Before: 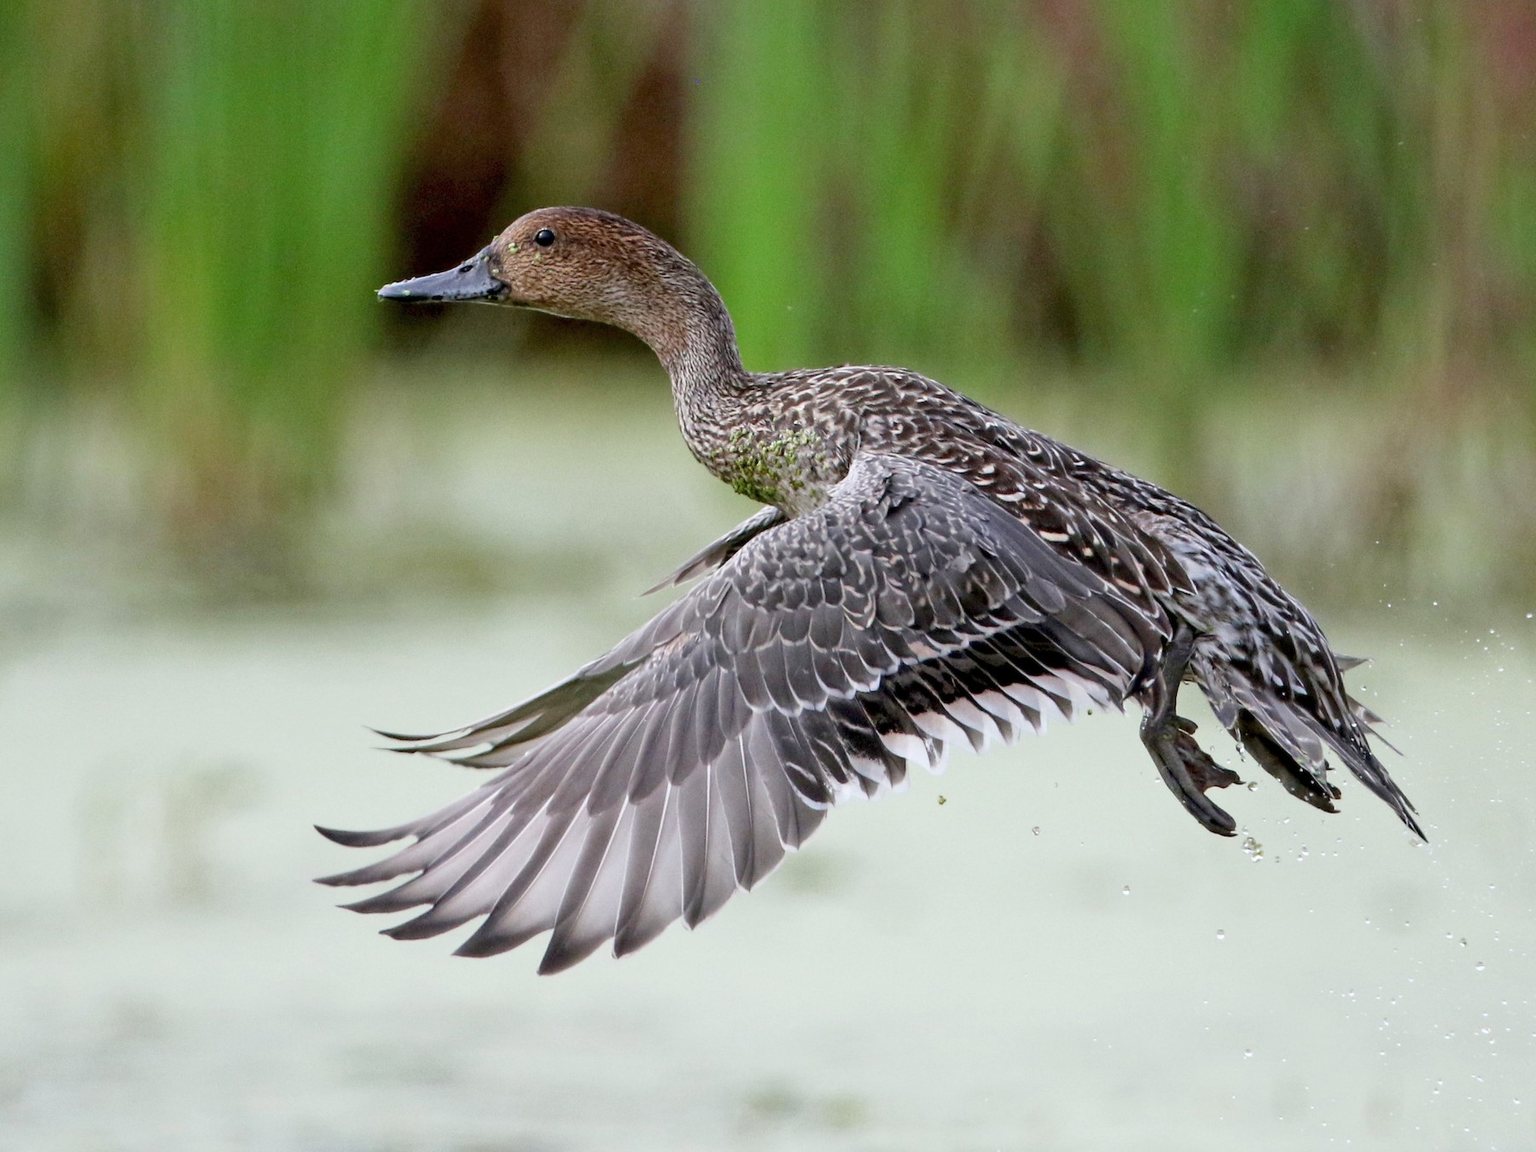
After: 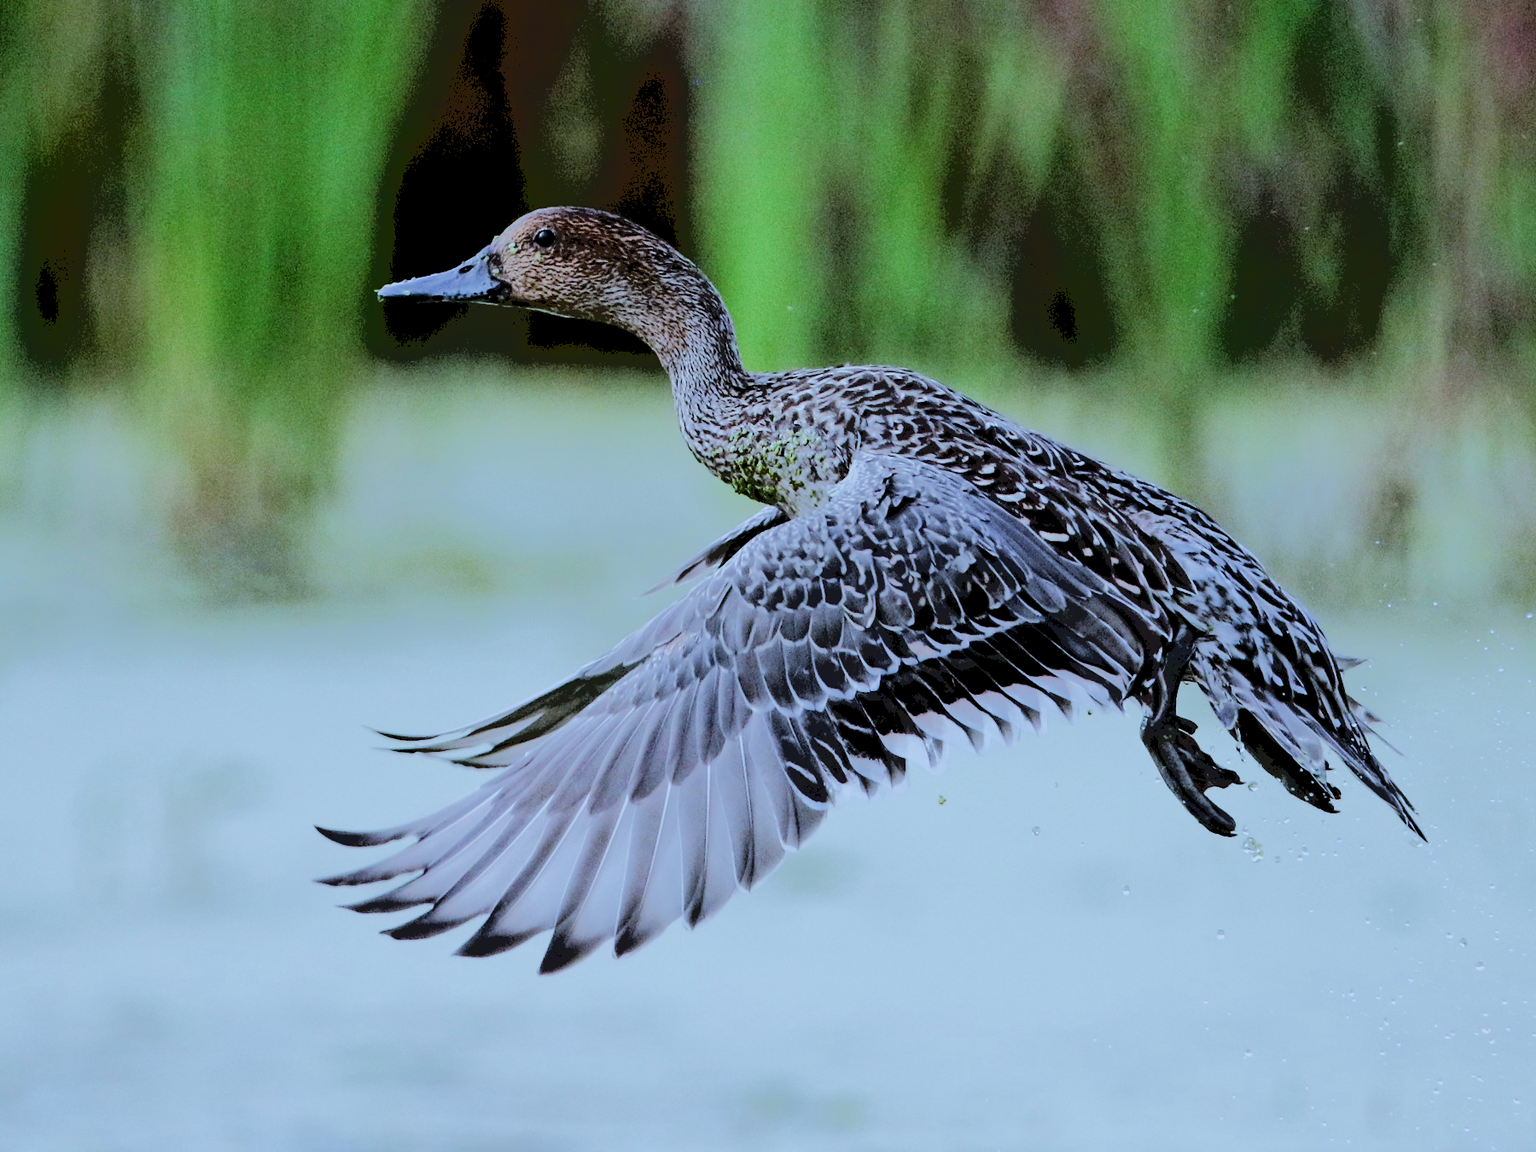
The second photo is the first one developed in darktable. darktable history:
base curve: curves: ch0 [(0.065, 0.026) (0.236, 0.358) (0.53, 0.546) (0.777, 0.841) (0.924, 0.992)], preserve colors average RGB
exposure: black level correction 0.056, exposure -0.039 EV
white balance: red 0.926, green 1.003, blue 1.133
filmic rgb: middle gray luminance 21.73%, black relative exposure -14 EV, white relative exposure 2.96 EV, target black luminance 0%, hardness 8.81, latitude 59.69%, contrast 1.208, highlights saturation mix 5%, shadows ↔ highlights balance 41.6%
rgb levels: preserve colors sum RGB, levels [[0.038, 0.433, 0.934], [0, 0.5, 1], [0, 0.5, 1]]
bloom: size 16%, threshold 98%, strength 20%
color correction: highlights a* -4.18, highlights b* -10.81
